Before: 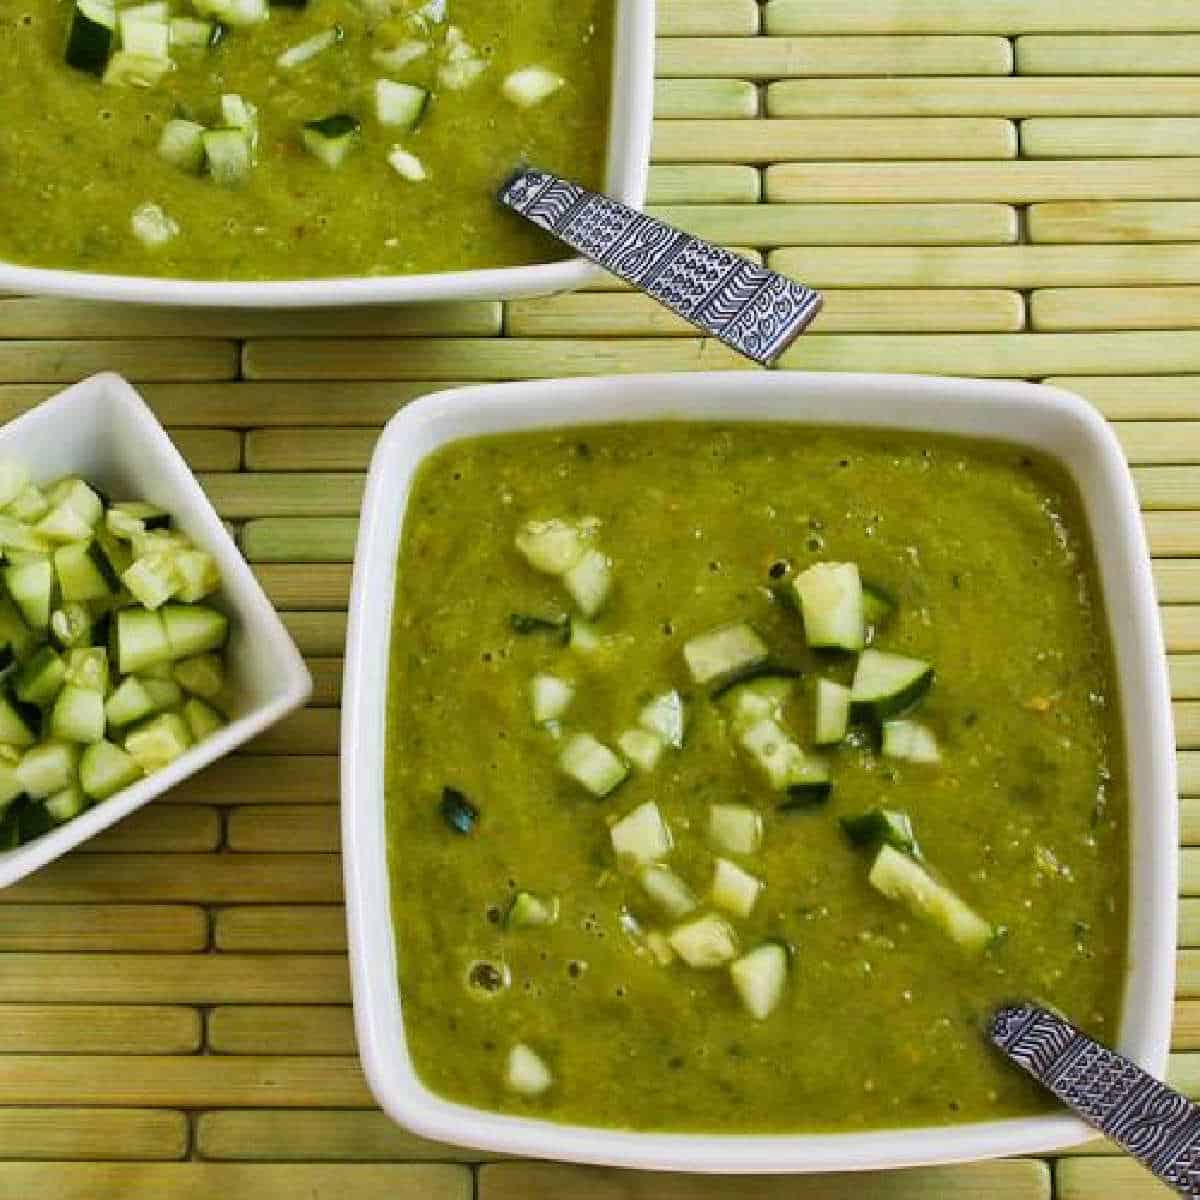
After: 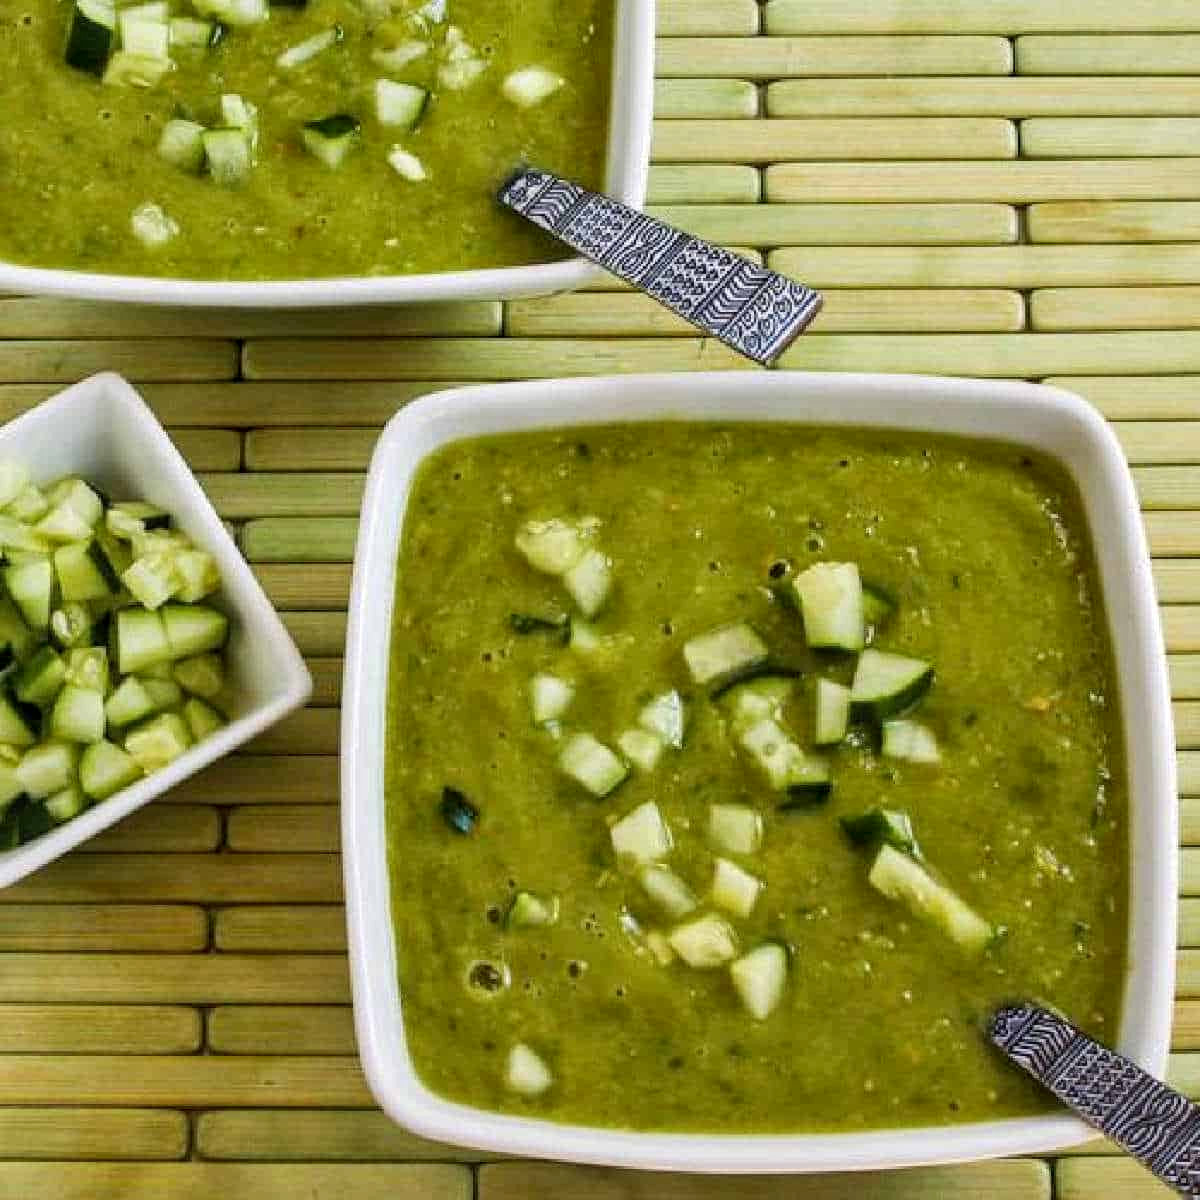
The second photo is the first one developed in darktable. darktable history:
tone equalizer: edges refinement/feathering 500, mask exposure compensation -1.57 EV, preserve details no
base curve: curves: ch0 [(0, 0) (0.283, 0.295) (1, 1)], preserve colors none
local contrast: on, module defaults
